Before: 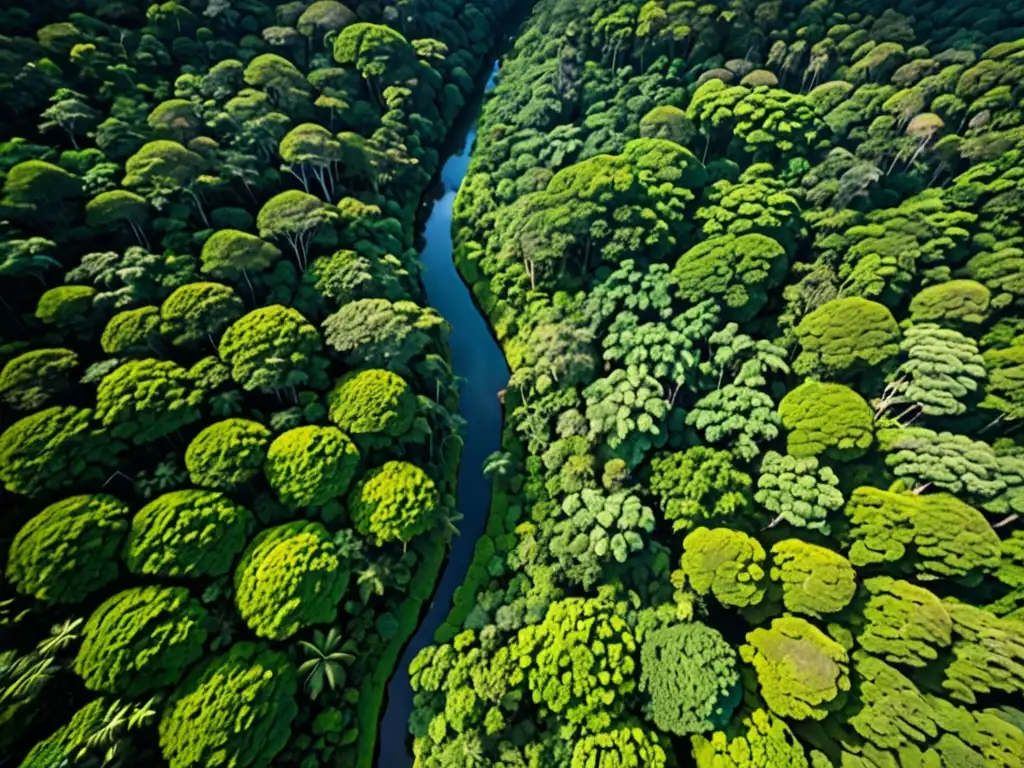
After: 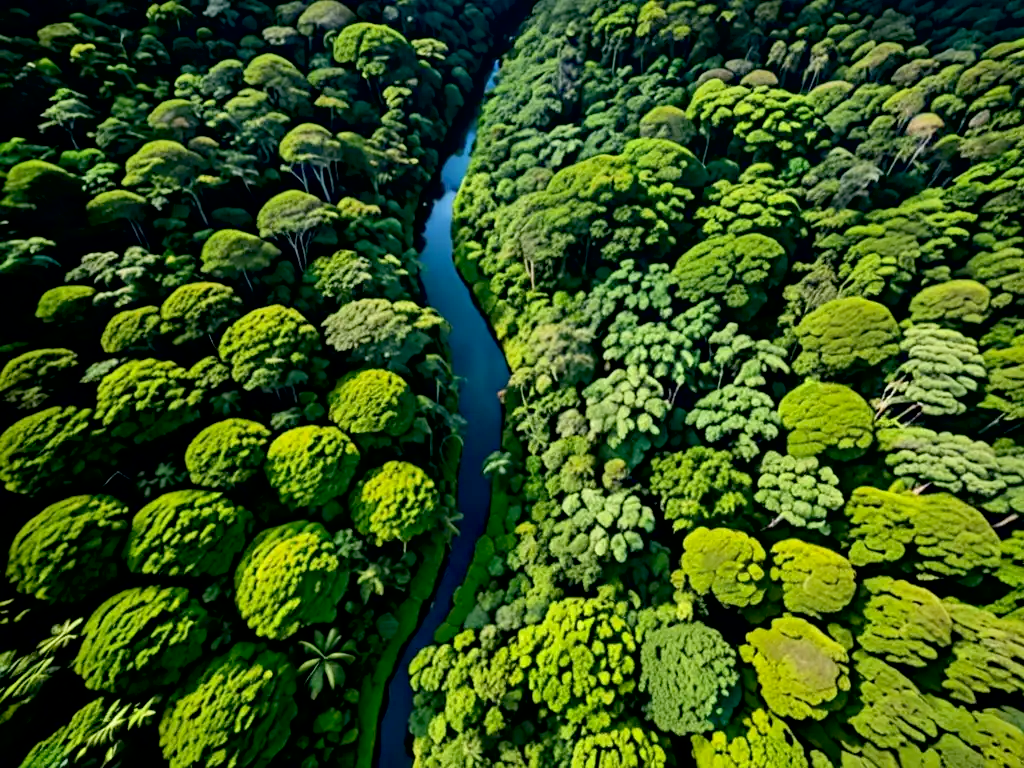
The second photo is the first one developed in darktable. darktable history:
tone equalizer: edges refinement/feathering 500, mask exposure compensation -1.57 EV, preserve details guided filter
exposure: black level correction 0.011, compensate highlight preservation false
shadows and highlights: shadows 29.67, highlights -30.35, low approximation 0.01, soften with gaussian
